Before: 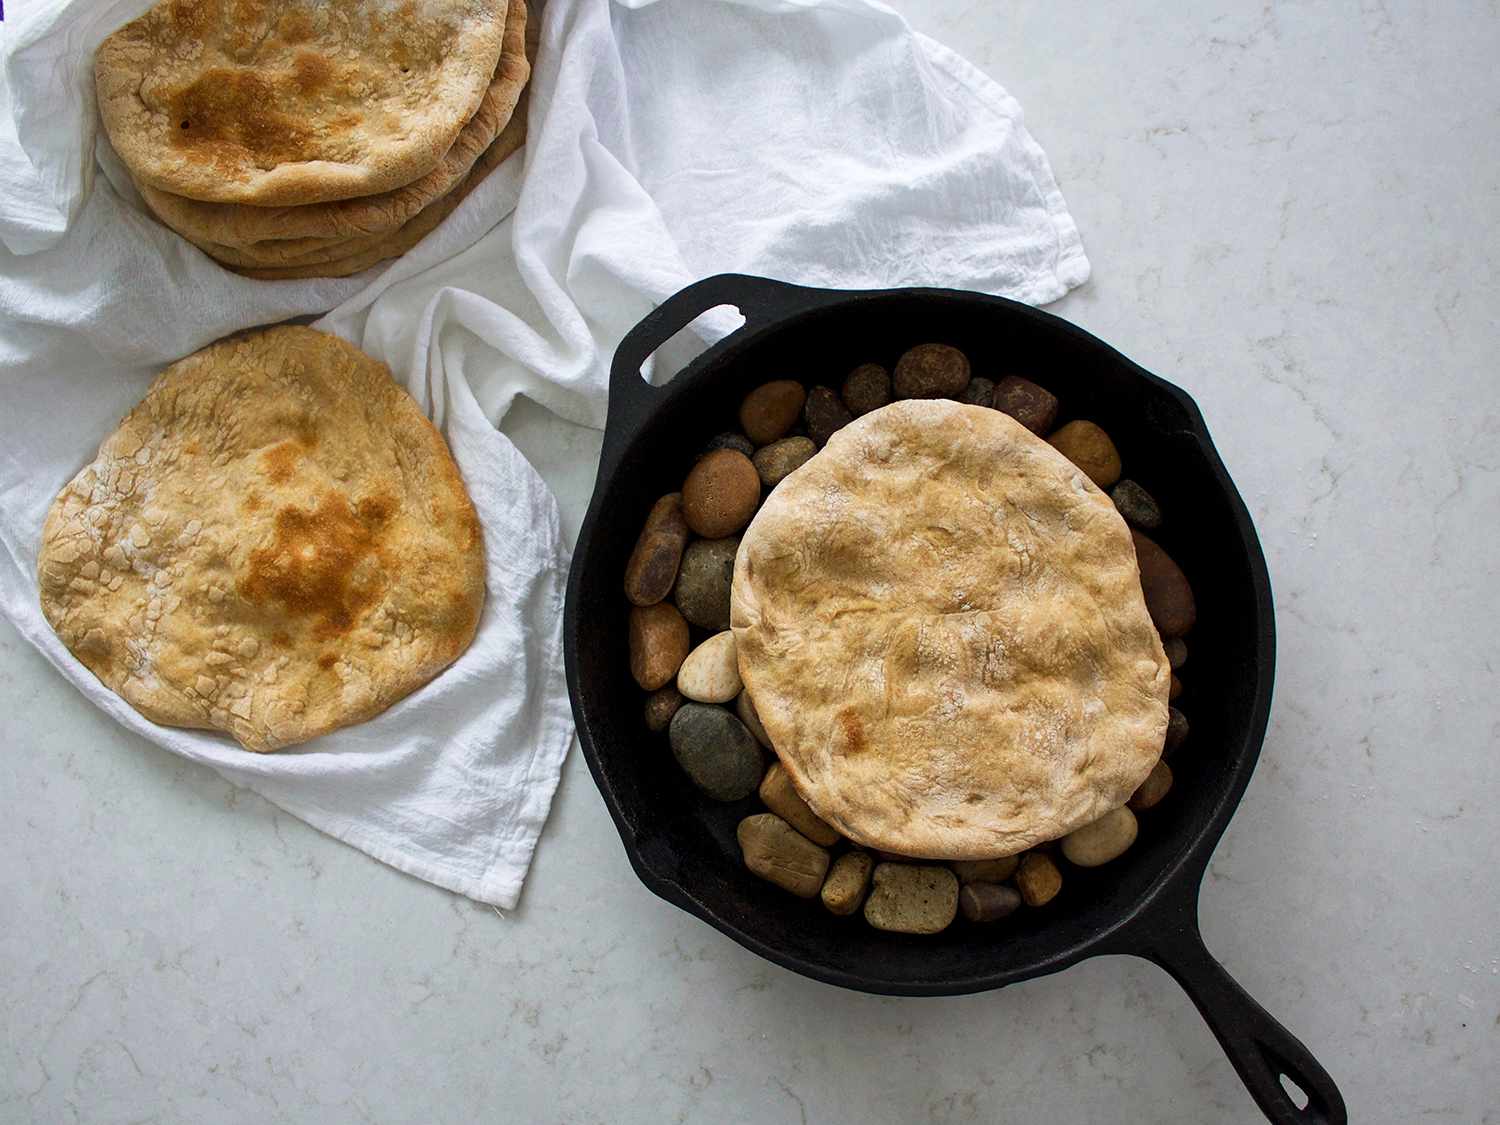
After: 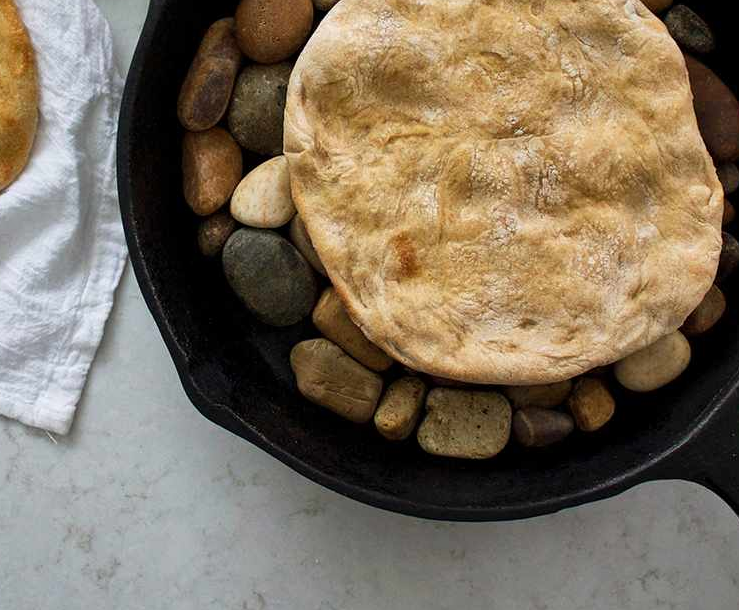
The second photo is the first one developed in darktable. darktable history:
crop: left 29.824%, top 42.295%, right 20.885%, bottom 3.468%
shadows and highlights: shadows 48.1, highlights -40.8, soften with gaussian
